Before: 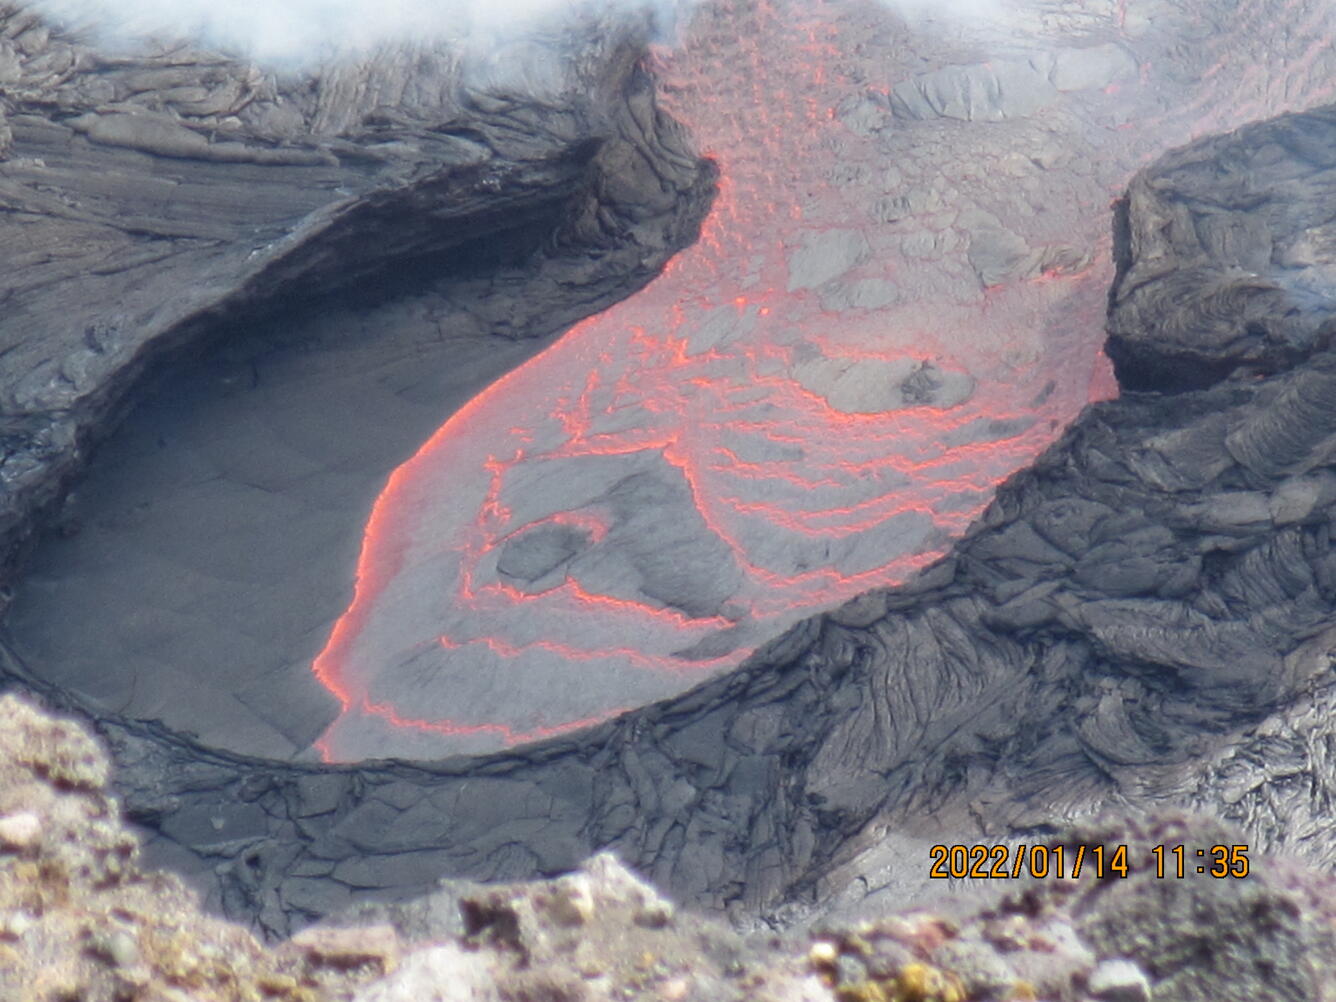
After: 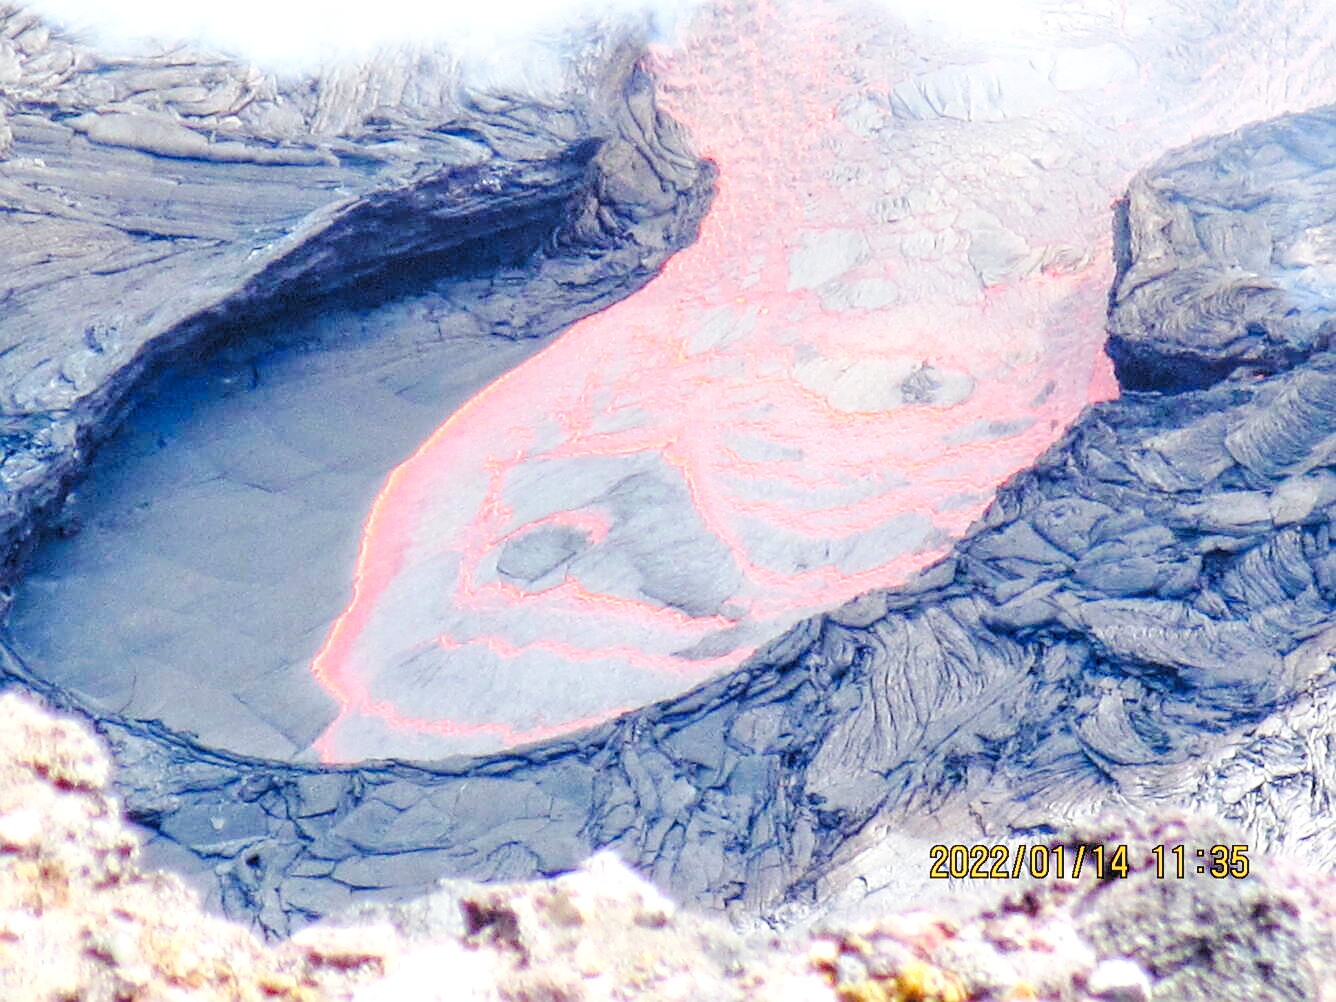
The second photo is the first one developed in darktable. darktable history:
levels: levels [0.072, 0.414, 0.976]
sharpen: on, module defaults
local contrast: on, module defaults
base curve: curves: ch0 [(0, 0) (0.04, 0.03) (0.133, 0.232) (0.448, 0.748) (0.843, 0.968) (1, 1)], preserve colors none
tone equalizer: on, module defaults
